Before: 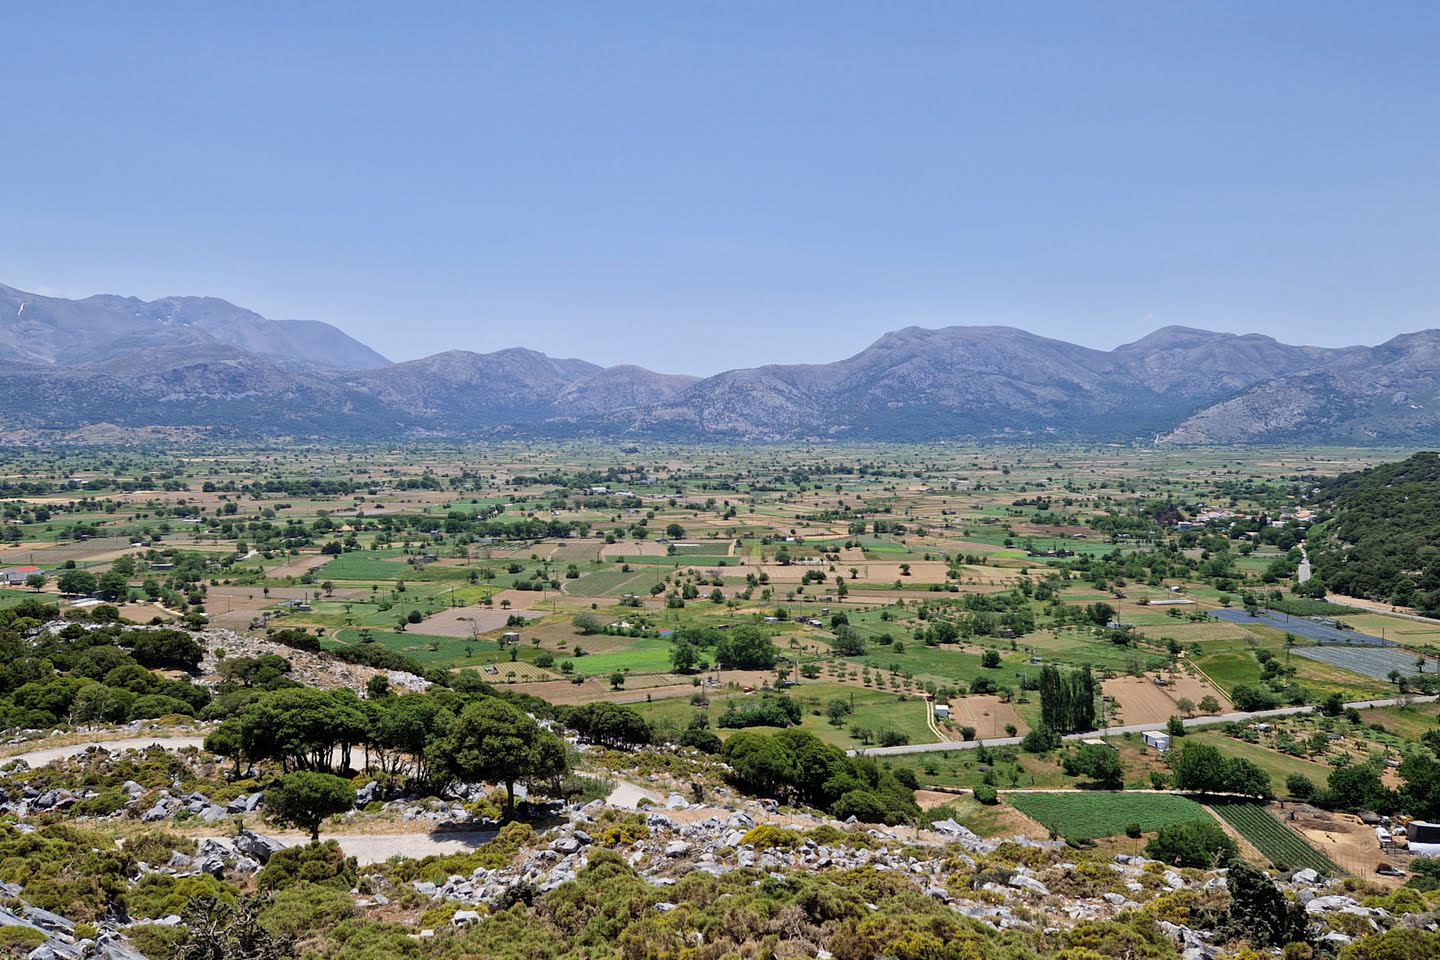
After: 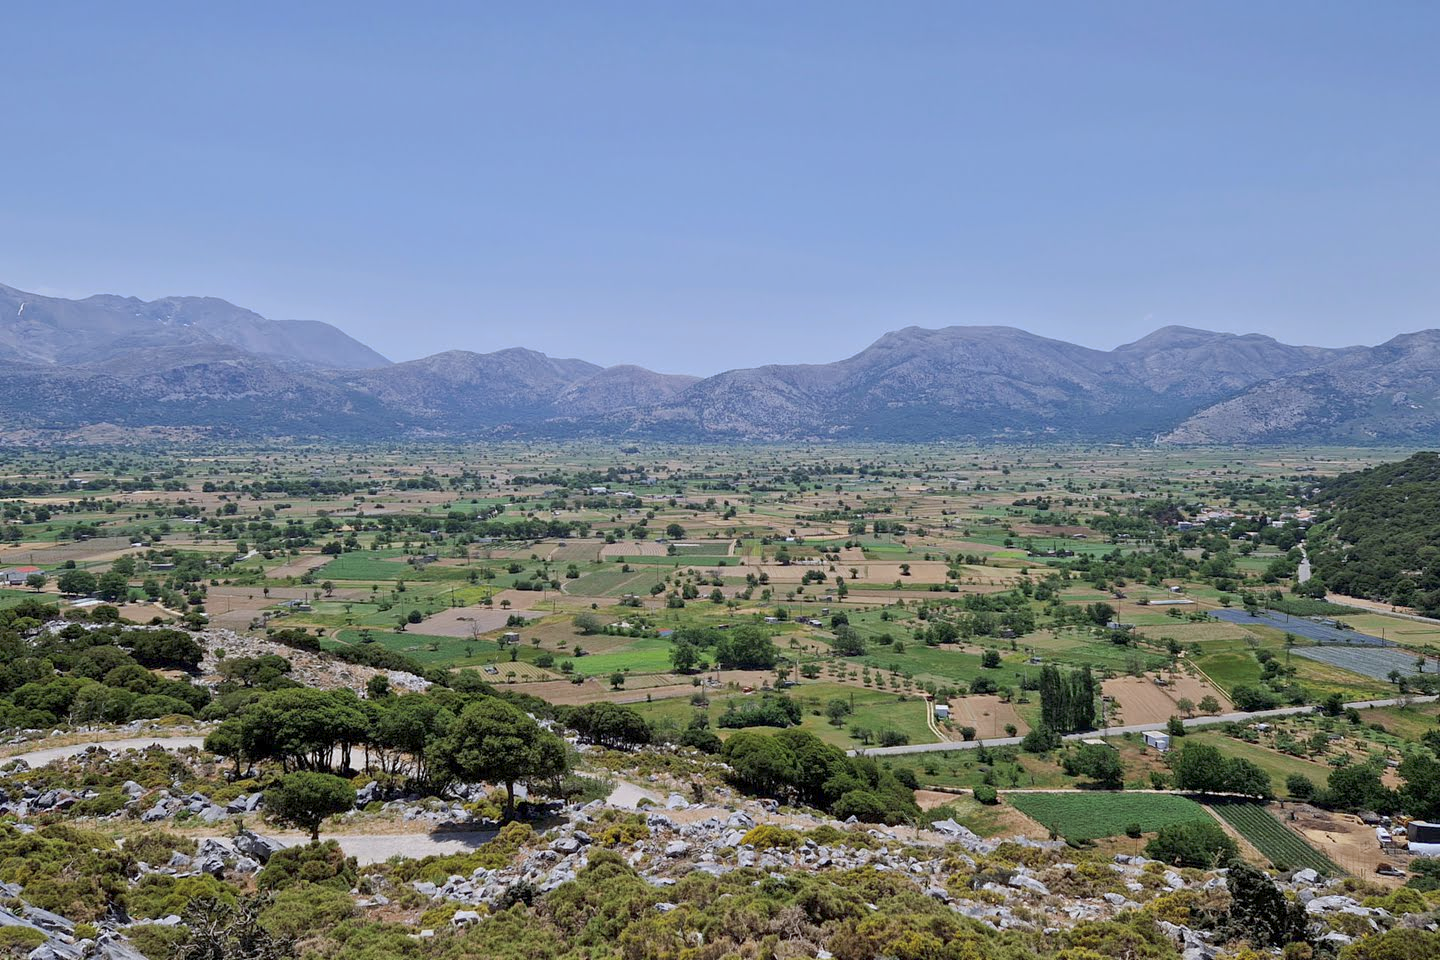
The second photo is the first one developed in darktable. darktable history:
white balance: red 0.983, blue 1.036
exposure: black level correction 0.001, exposure -0.125 EV, compensate exposure bias true, compensate highlight preservation false
tone curve: curves: ch0 [(0, 0) (0.003, 0.023) (0.011, 0.033) (0.025, 0.057) (0.044, 0.099) (0.069, 0.132) (0.1, 0.155) (0.136, 0.179) (0.177, 0.213) (0.224, 0.255) (0.277, 0.299) (0.335, 0.347) (0.399, 0.407) (0.468, 0.473) (0.543, 0.546) (0.623, 0.619) (0.709, 0.698) (0.801, 0.775) (0.898, 0.871) (1, 1)], preserve colors none
